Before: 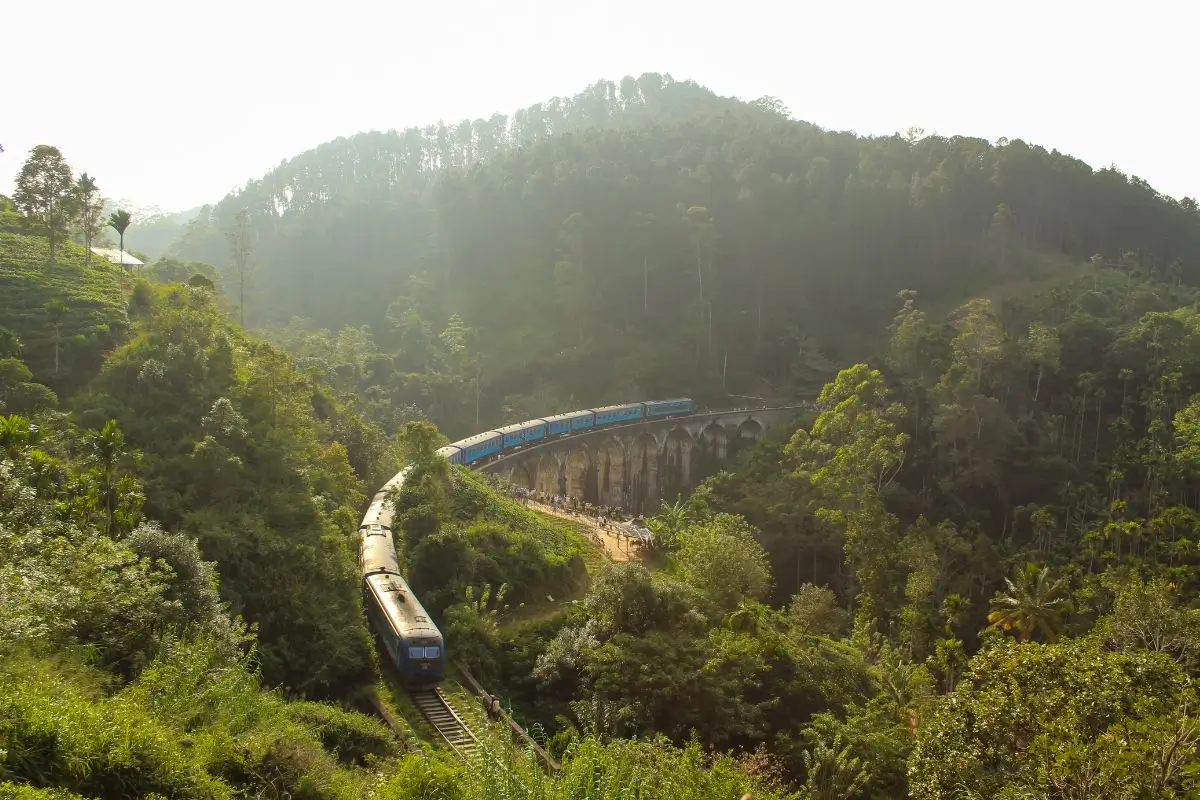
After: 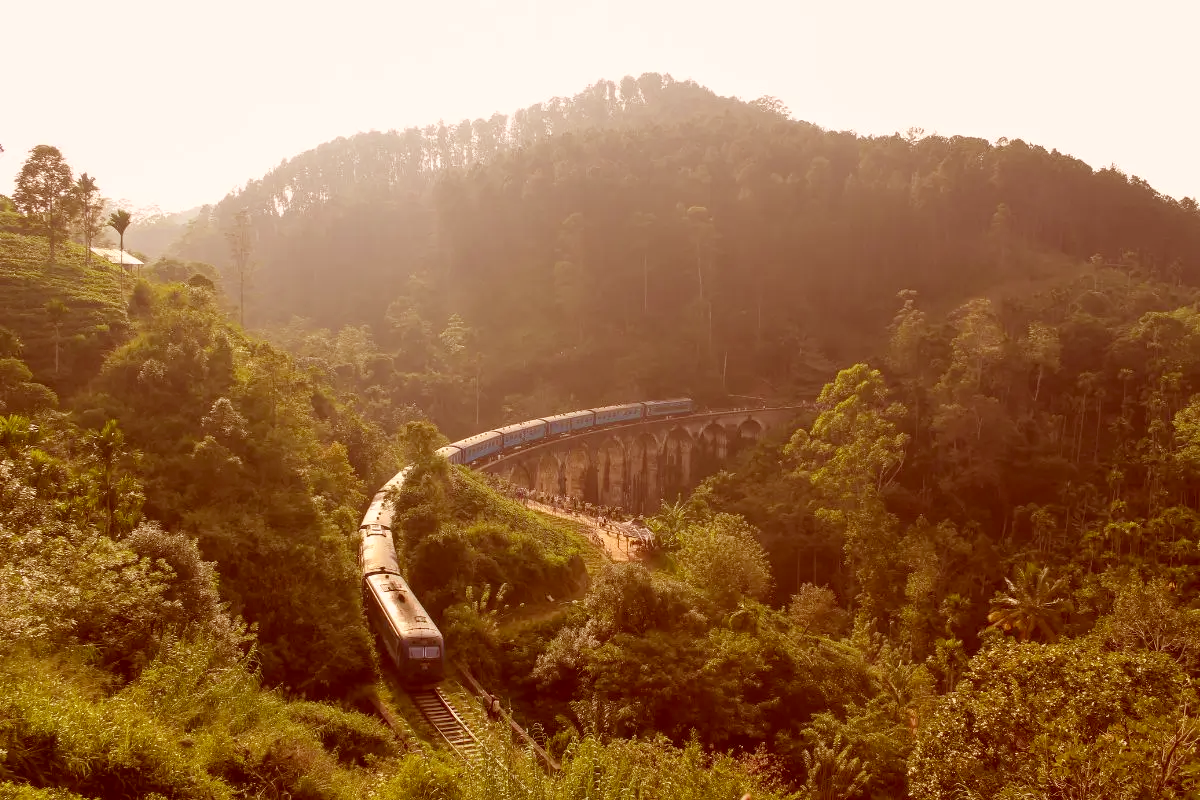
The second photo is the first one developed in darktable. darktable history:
color correction: highlights a* 9.03, highlights b* 8.56, shadows a* 39.8, shadows b* 39.55, saturation 0.796
